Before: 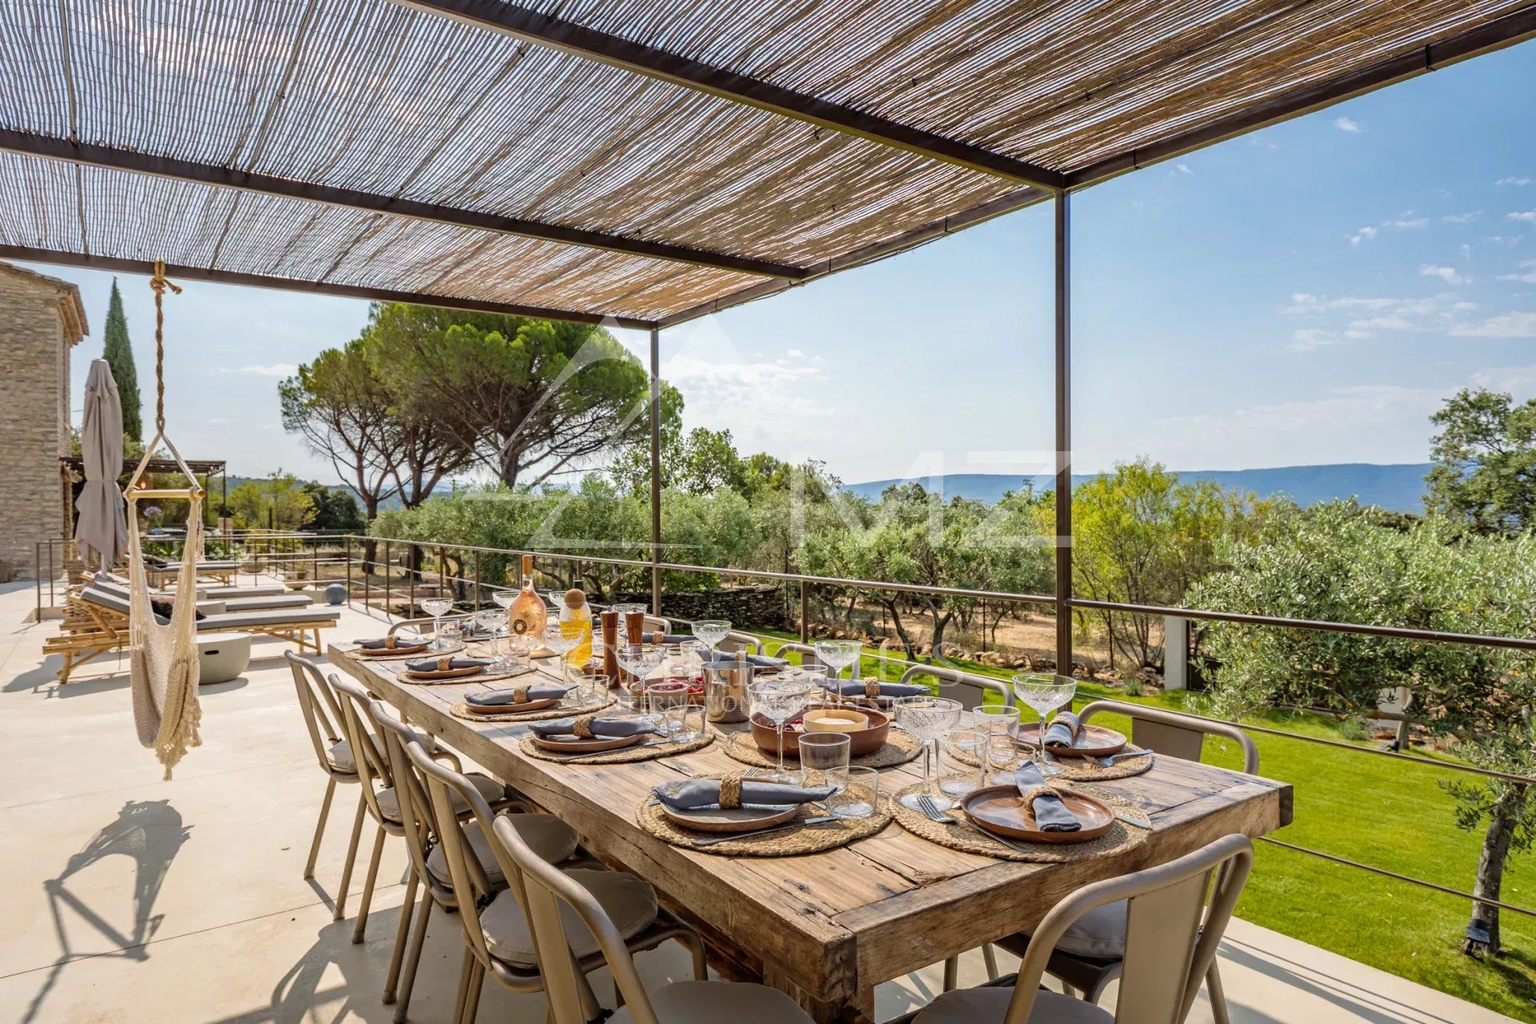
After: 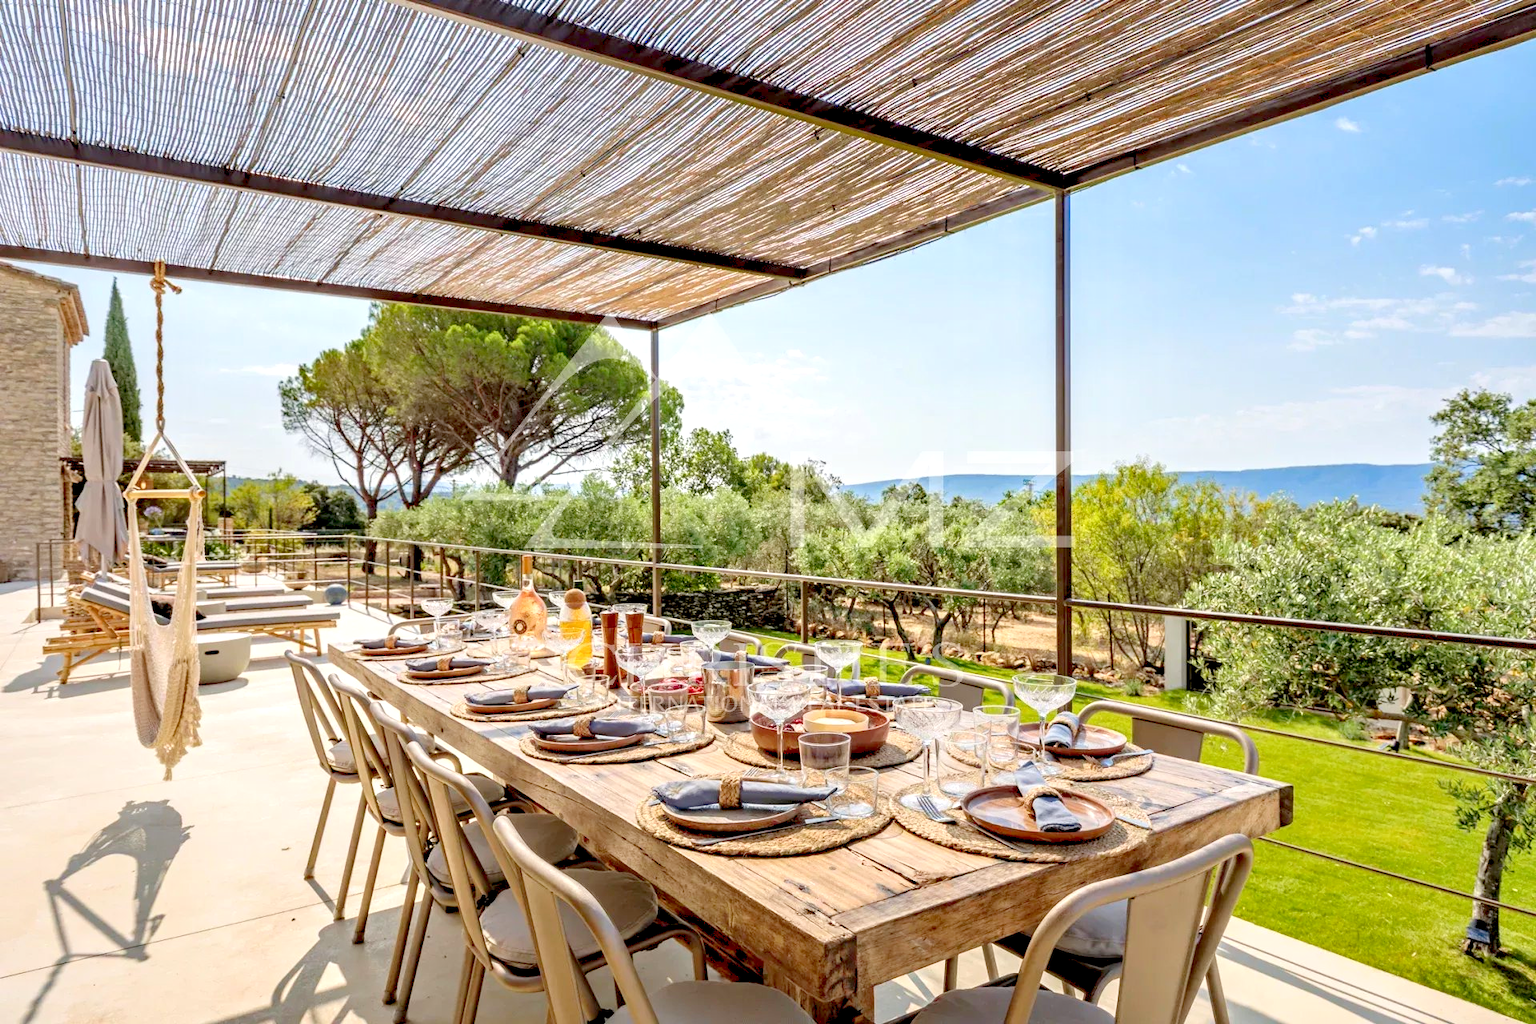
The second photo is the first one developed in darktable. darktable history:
contrast equalizer: y [[0.531, 0.548, 0.559, 0.557, 0.544, 0.527], [0.5 ×6], [0.5 ×6], [0 ×6], [0 ×6]]
levels: levels [0, 0.397, 0.955]
